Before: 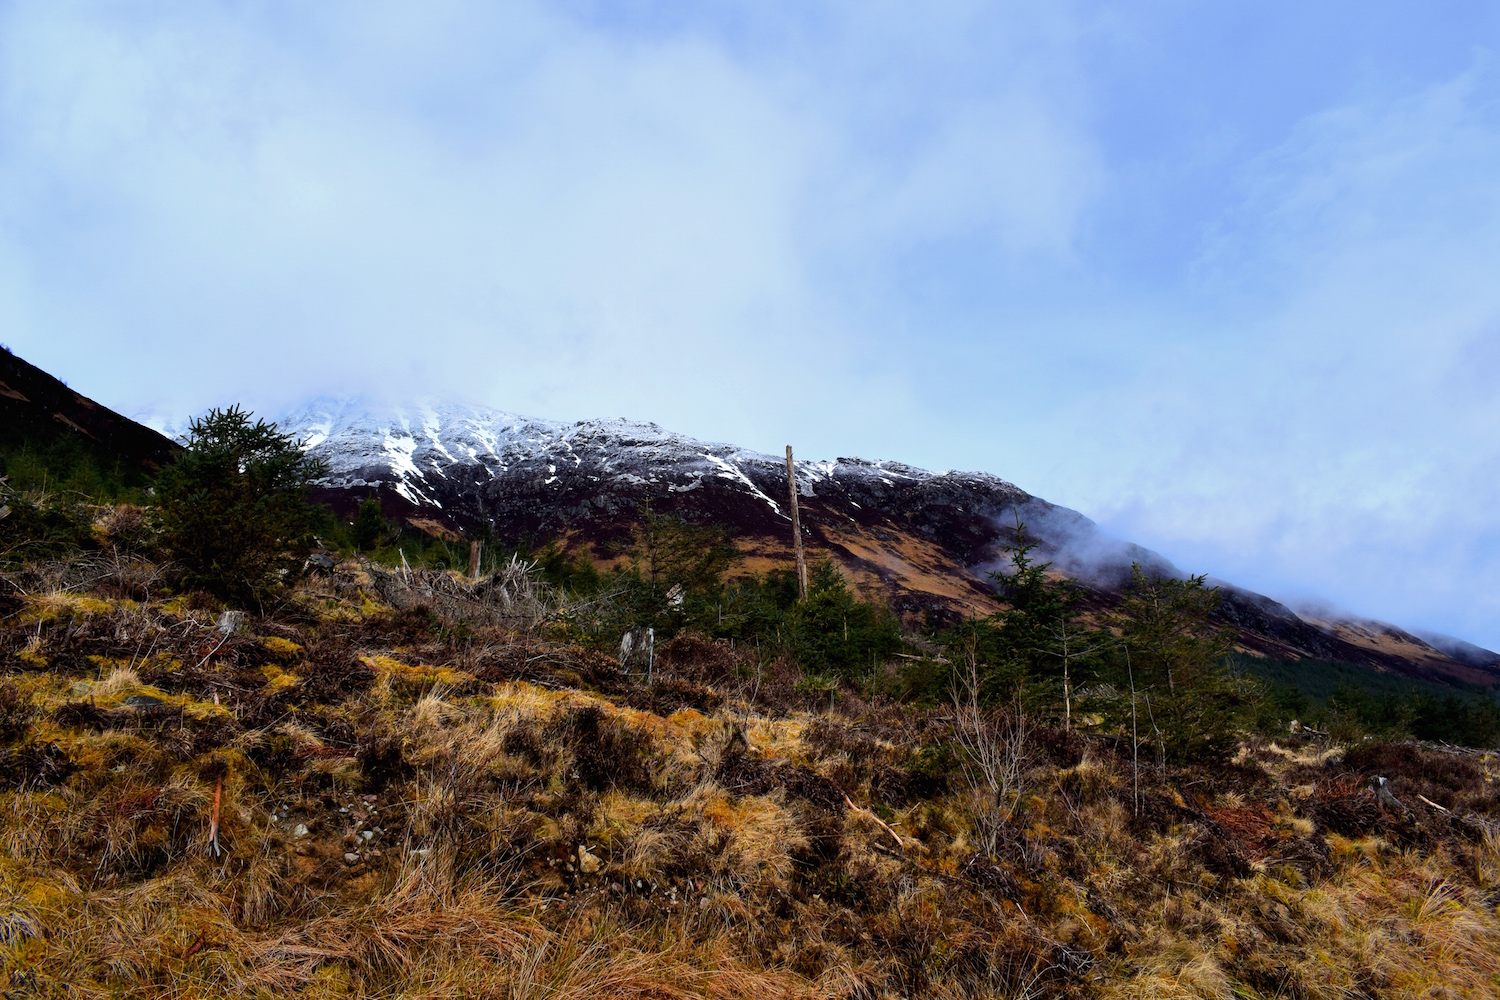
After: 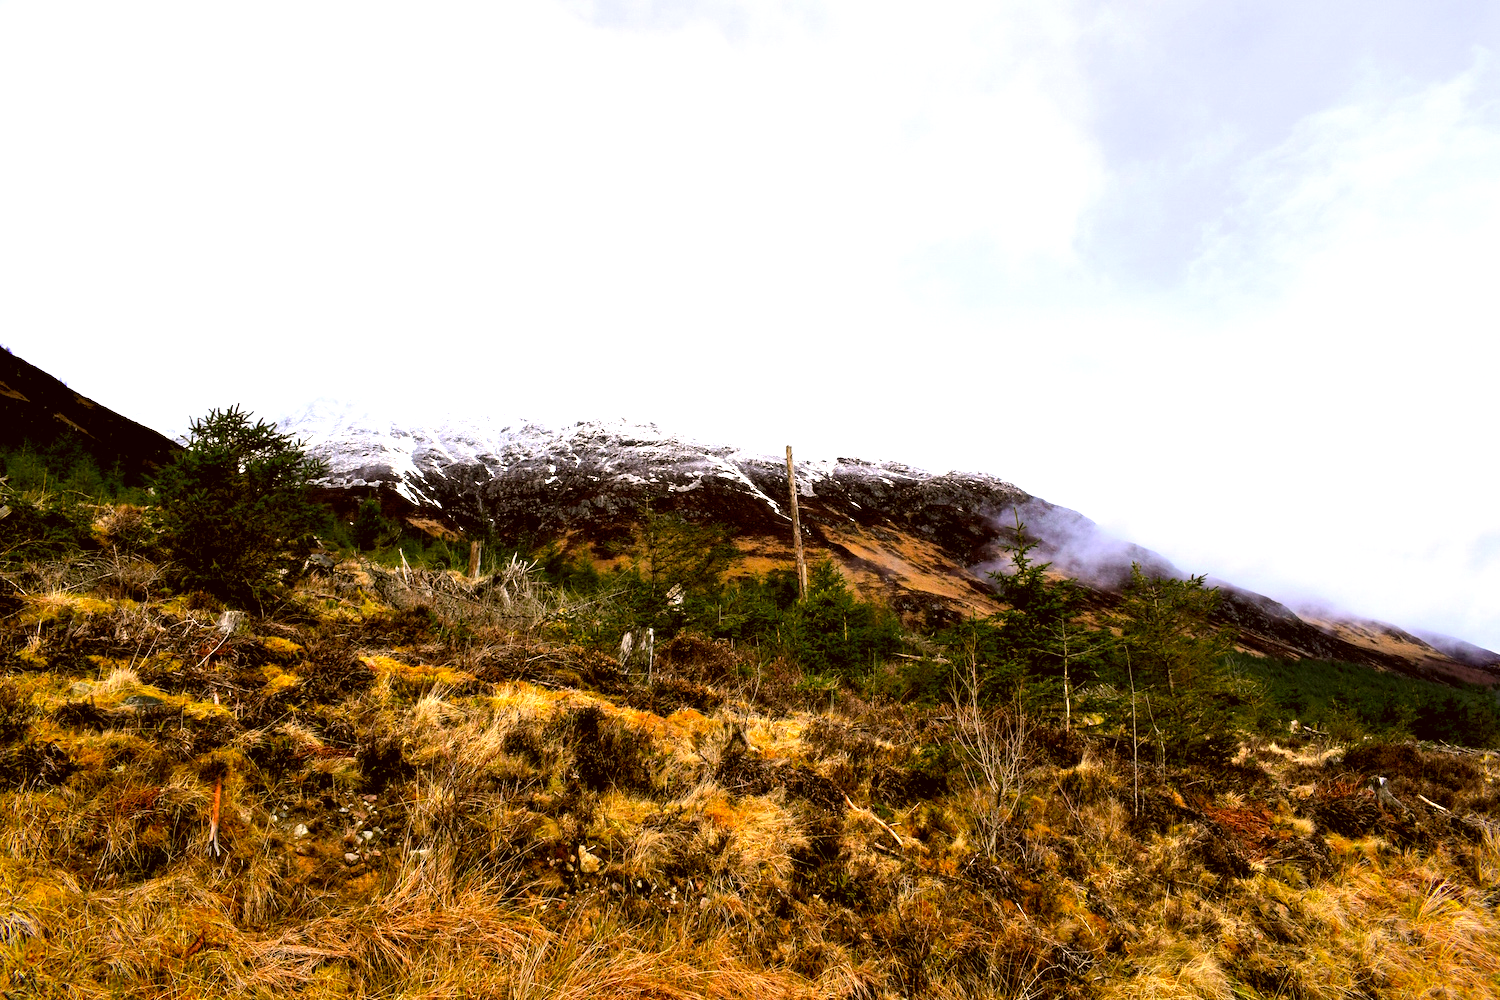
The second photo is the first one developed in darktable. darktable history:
color correction: highlights a* 8.99, highlights b* 15.22, shadows a* -0.536, shadows b* 26.96
levels: levels [0.018, 0.493, 1]
exposure: black level correction 0.001, exposure 1 EV, compensate highlight preservation false
